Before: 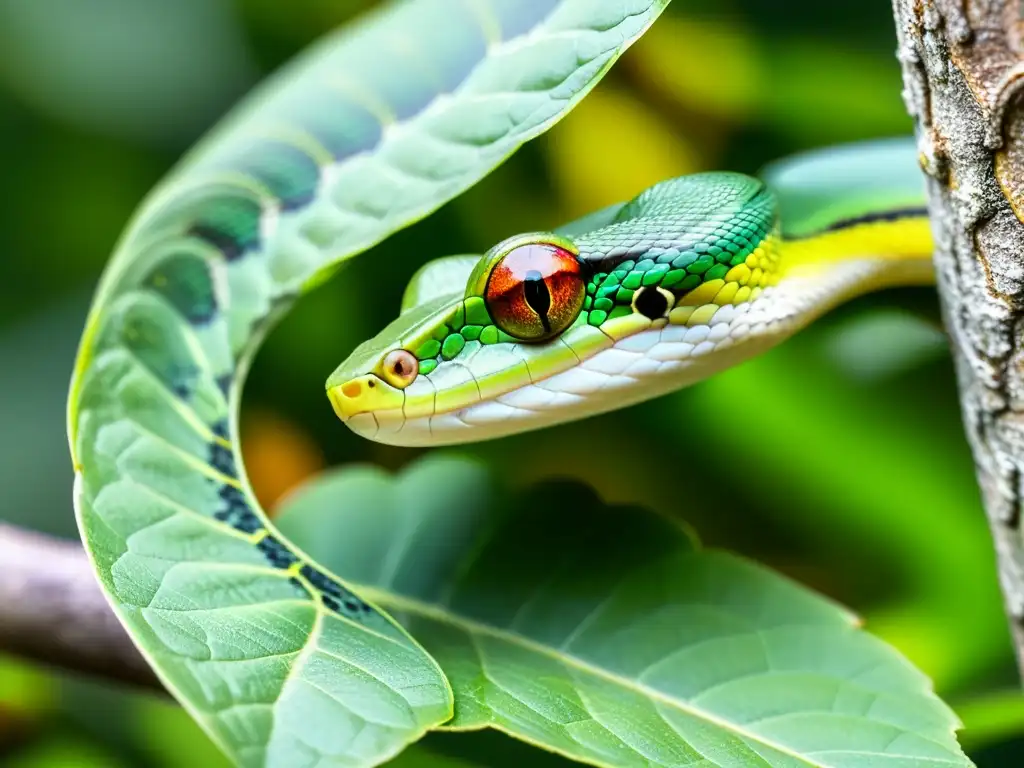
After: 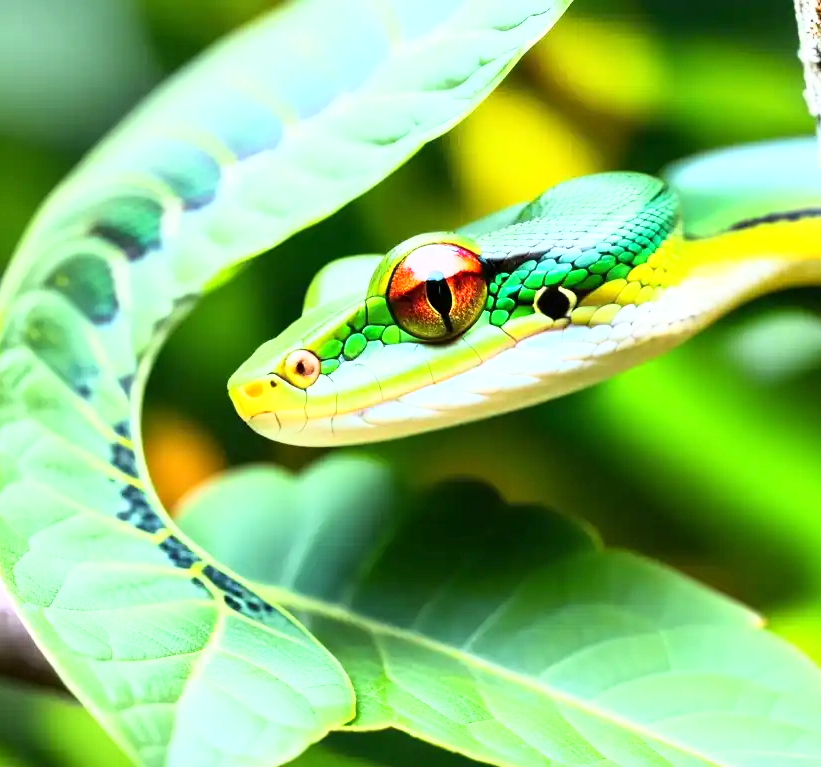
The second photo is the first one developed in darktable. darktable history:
base curve: curves: ch0 [(0, 0) (0.495, 0.917) (1, 1)]
crop and rotate: left 9.616%, right 10.187%
